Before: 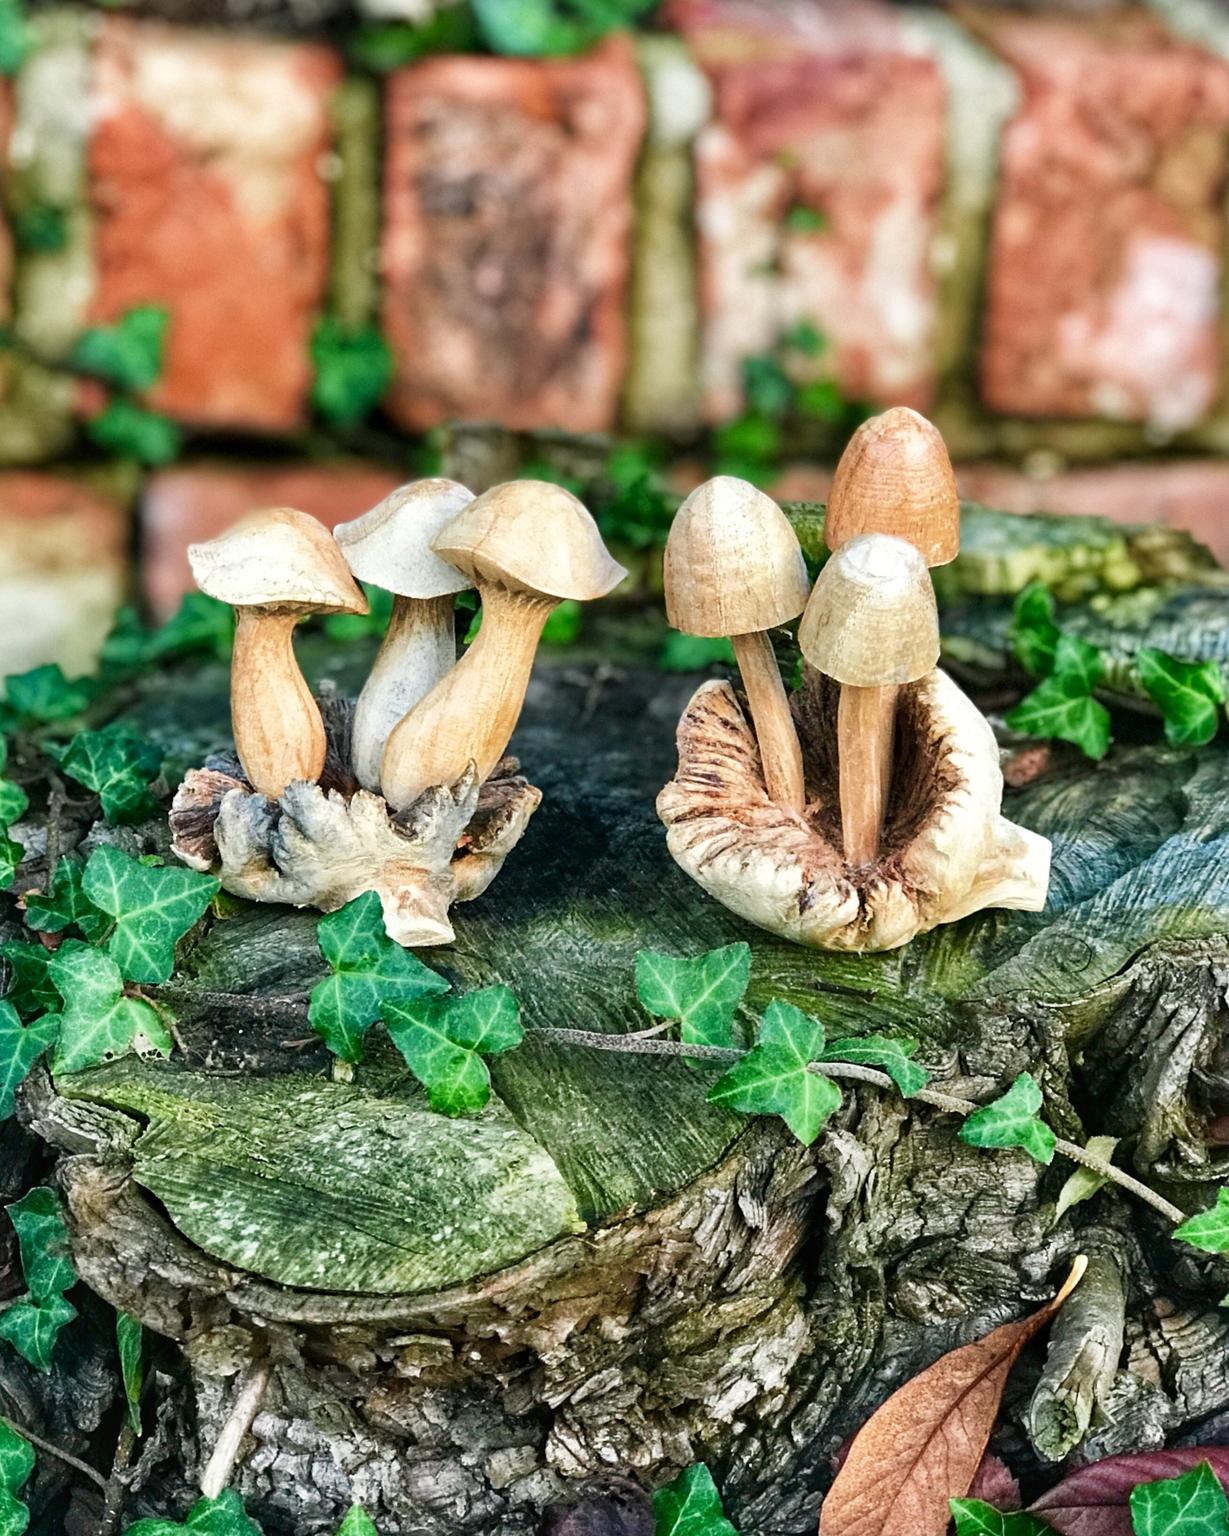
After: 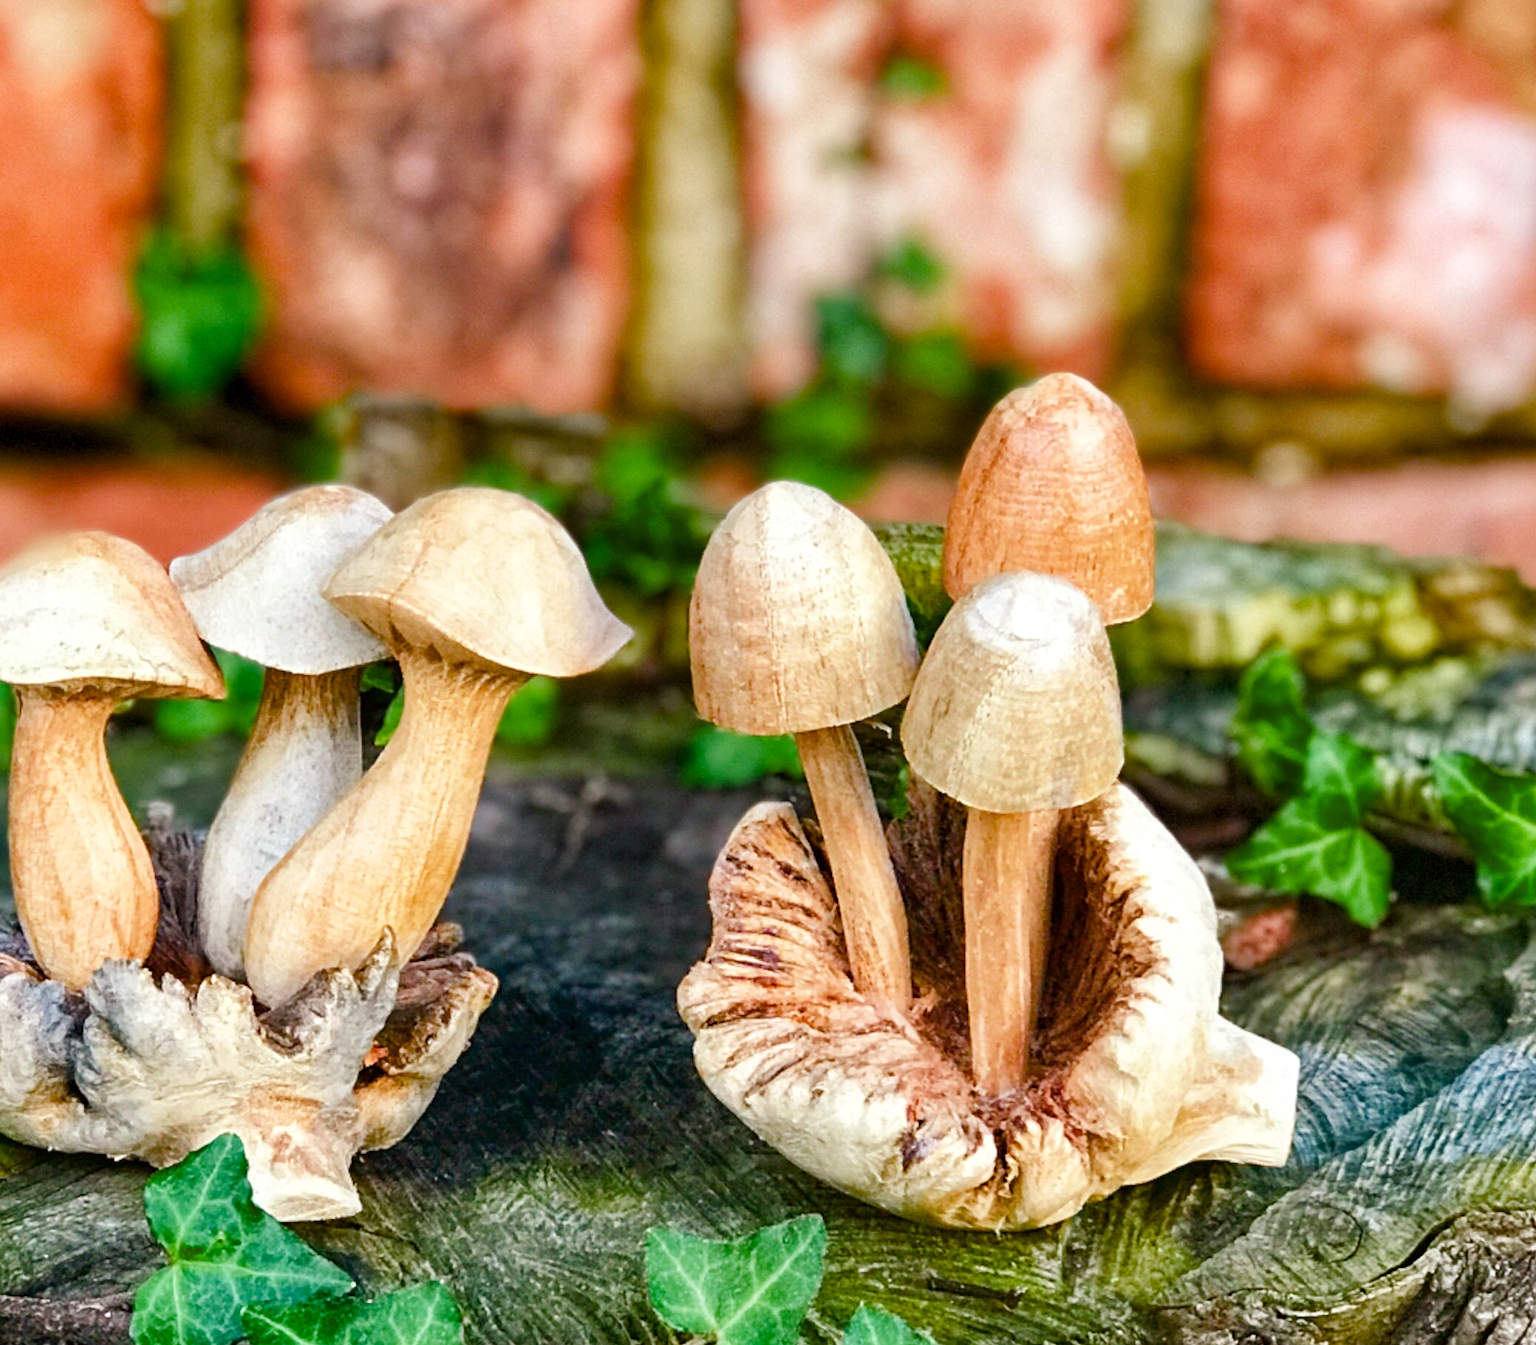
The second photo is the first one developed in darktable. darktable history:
color balance rgb: perceptual saturation grading › global saturation 35%, perceptual saturation grading › highlights -30%, perceptual saturation grading › shadows 35%, perceptual brilliance grading › global brilliance 3%, perceptual brilliance grading › highlights -3%, perceptual brilliance grading › shadows 3%
crop: left 18.38%, top 11.092%, right 2.134%, bottom 33.217%
rgb levels: mode RGB, independent channels, levels [[0, 0.474, 1], [0, 0.5, 1], [0, 0.5, 1]]
